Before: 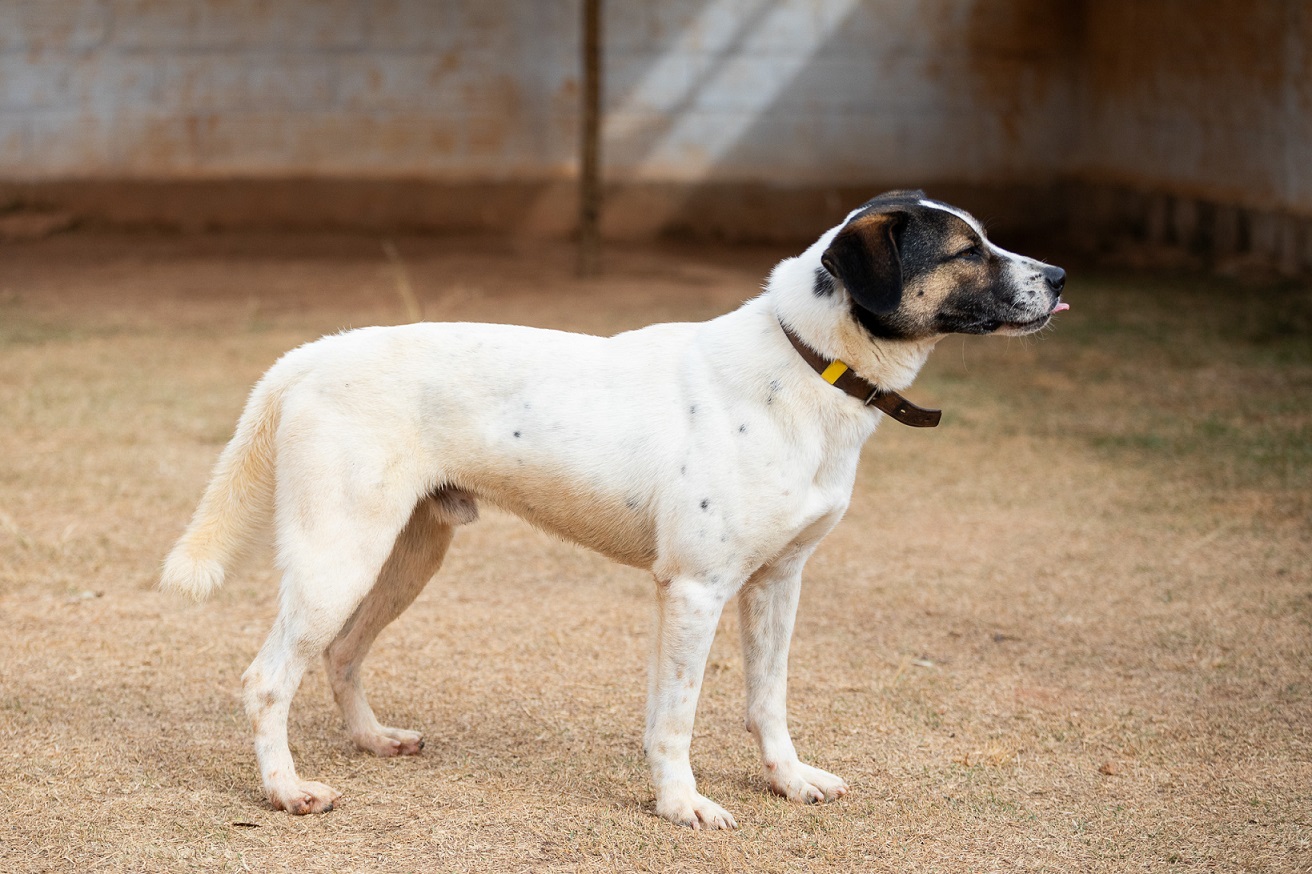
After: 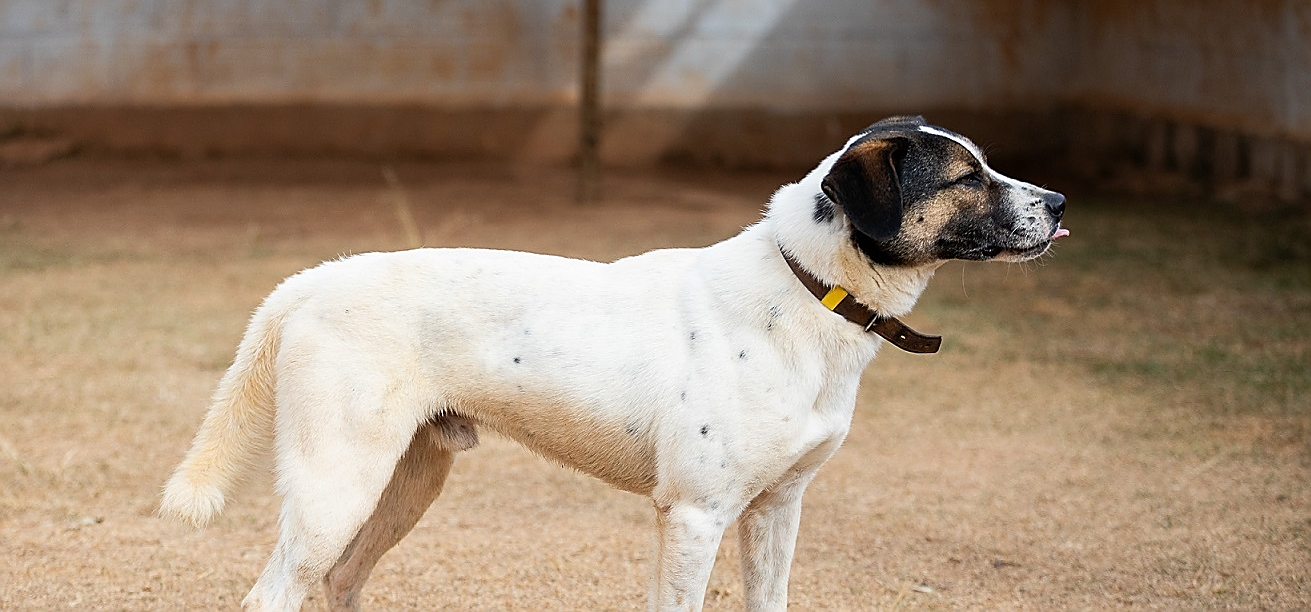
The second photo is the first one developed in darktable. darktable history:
sharpen: radius 1.348, amount 1.256, threshold 0.681
crop and rotate: top 8.476%, bottom 21.496%
